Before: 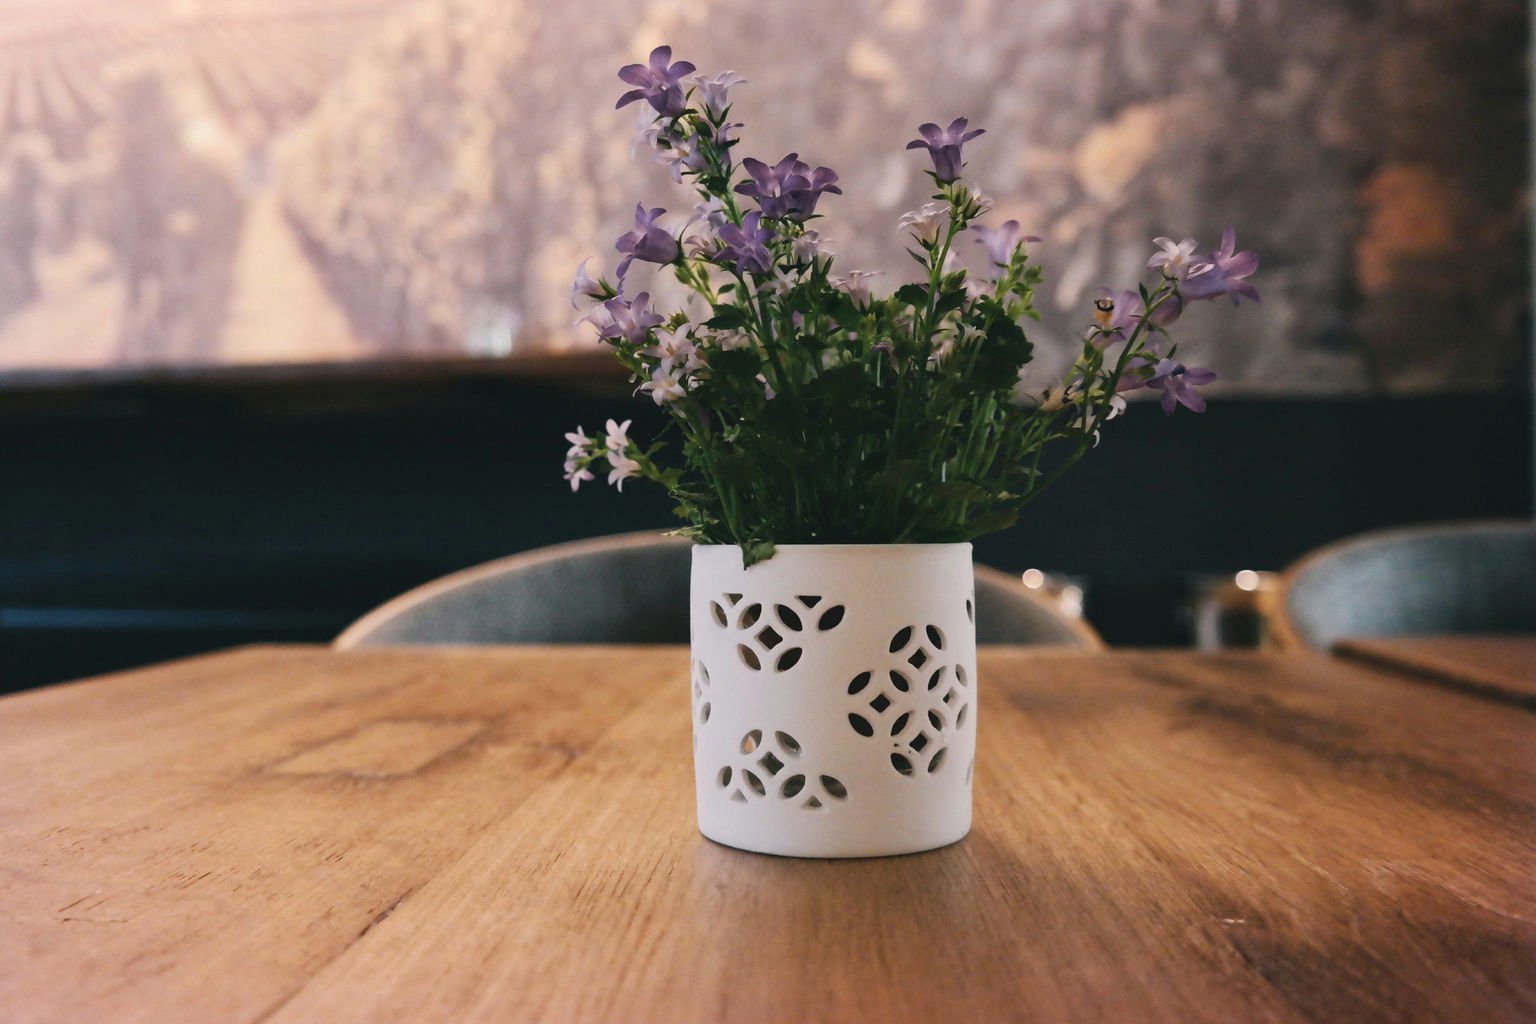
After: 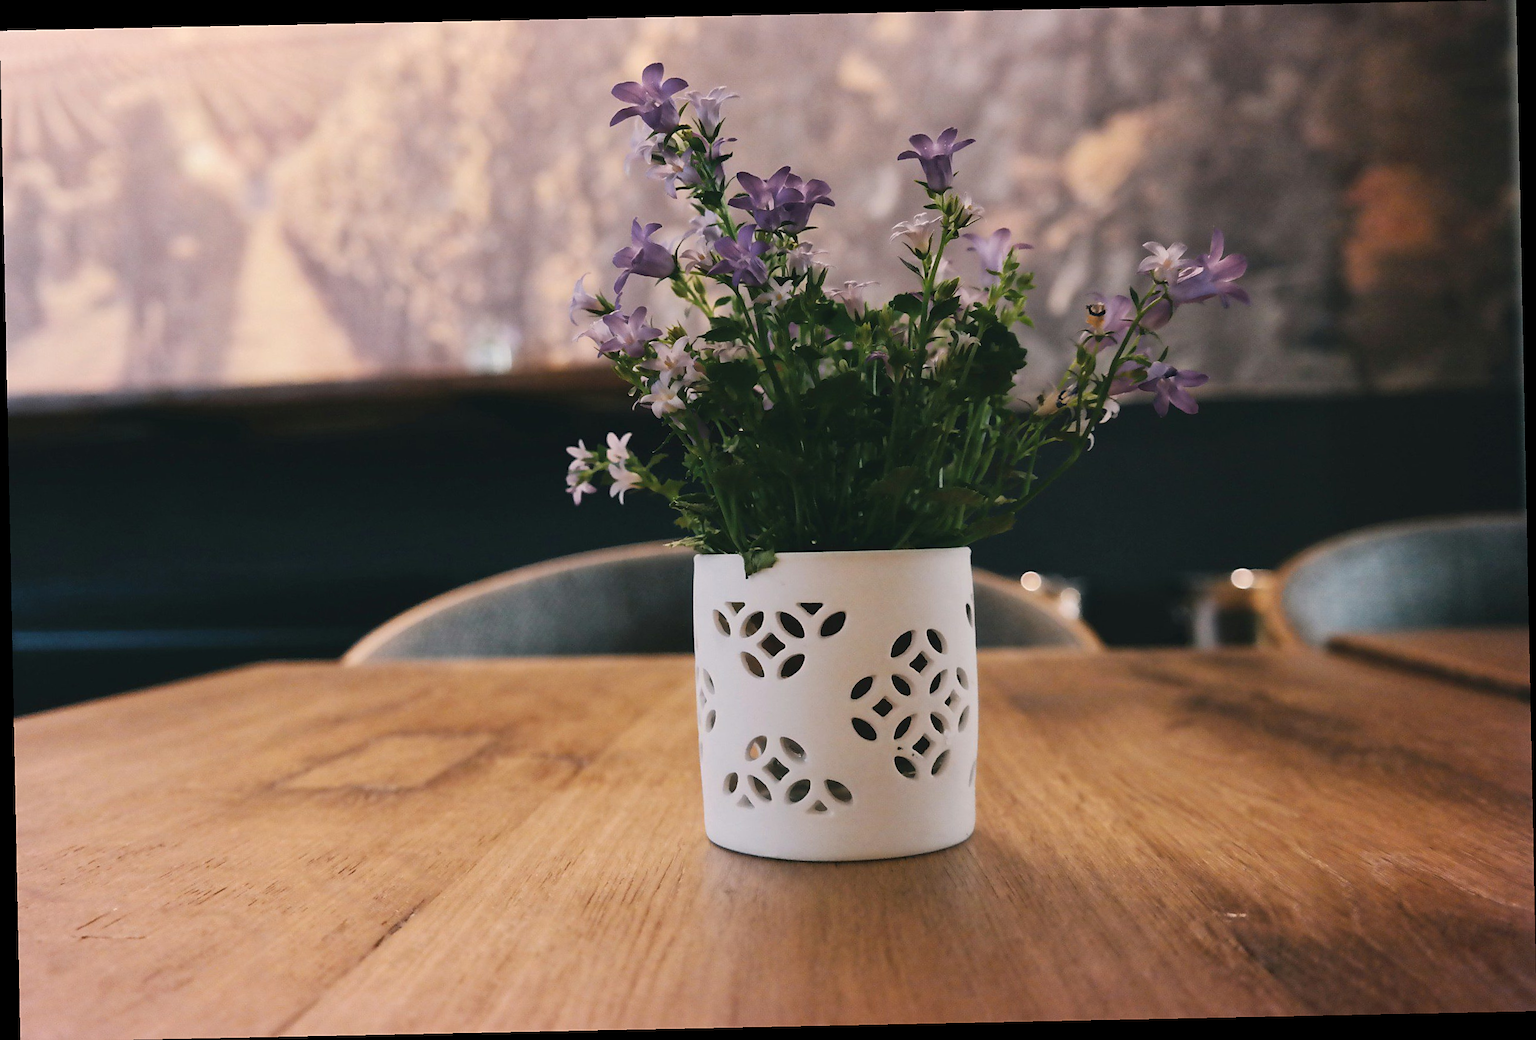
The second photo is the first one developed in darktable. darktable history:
sharpen: radius 1.864, amount 0.398, threshold 1.271
rotate and perspective: rotation -1.17°, automatic cropping off
